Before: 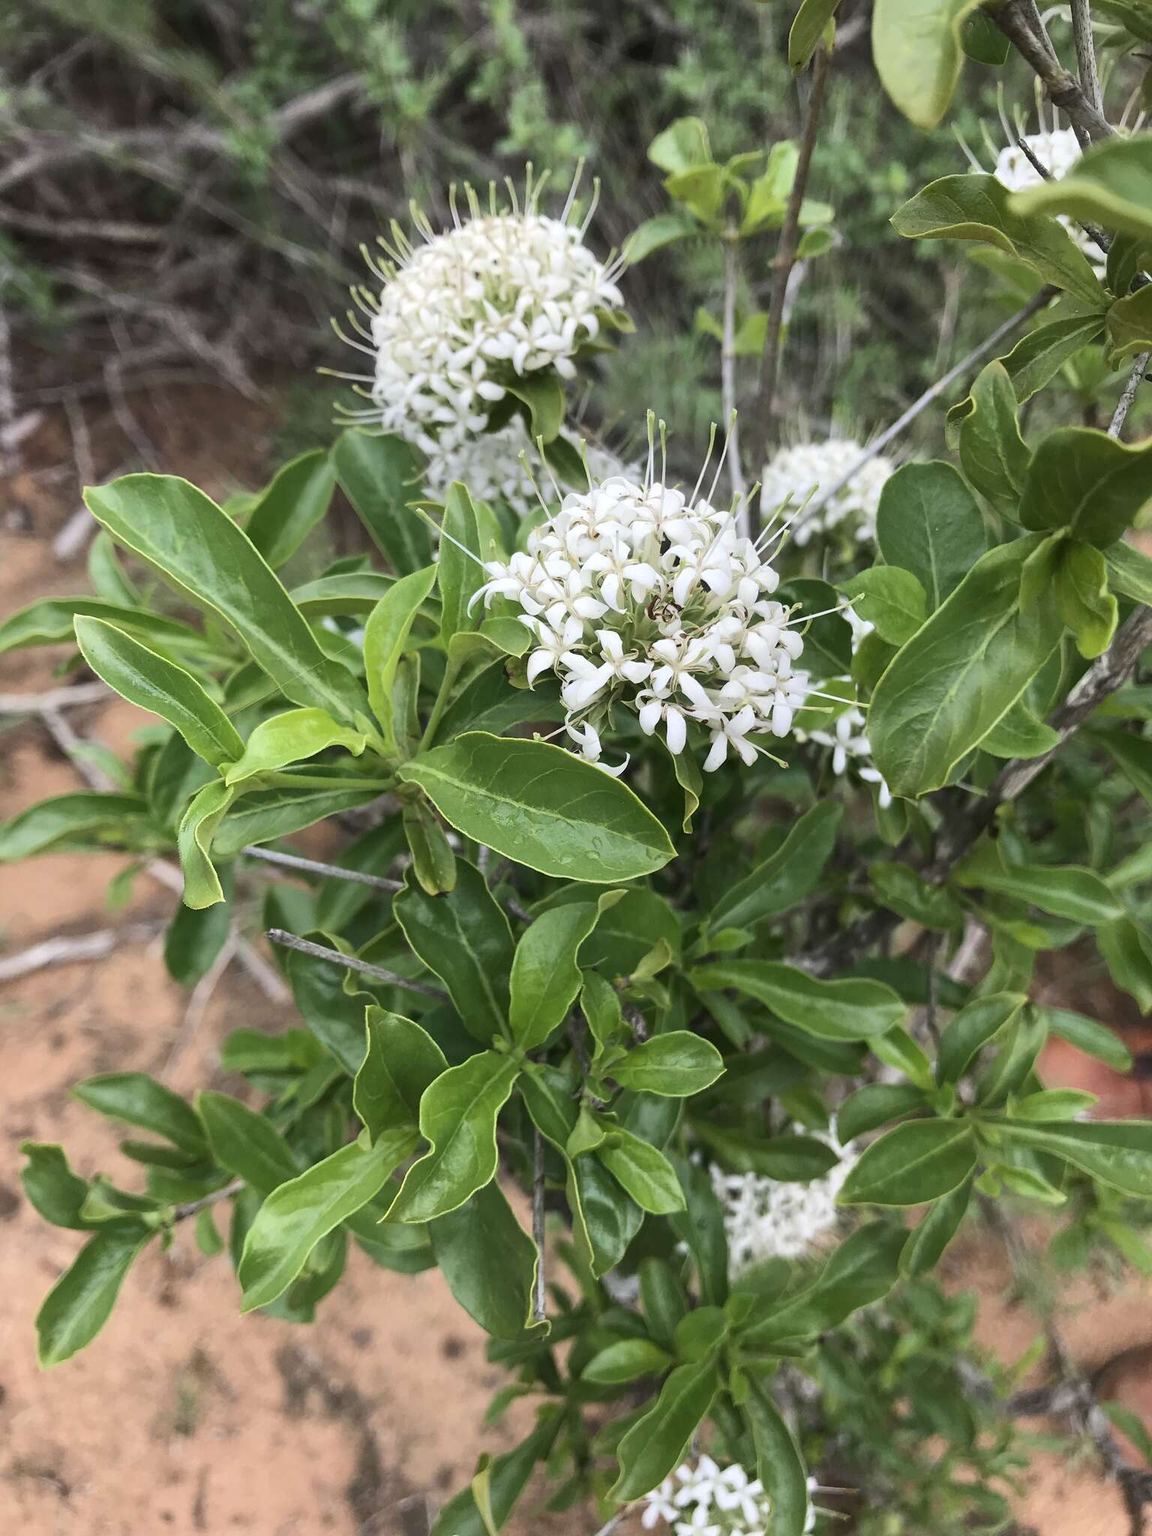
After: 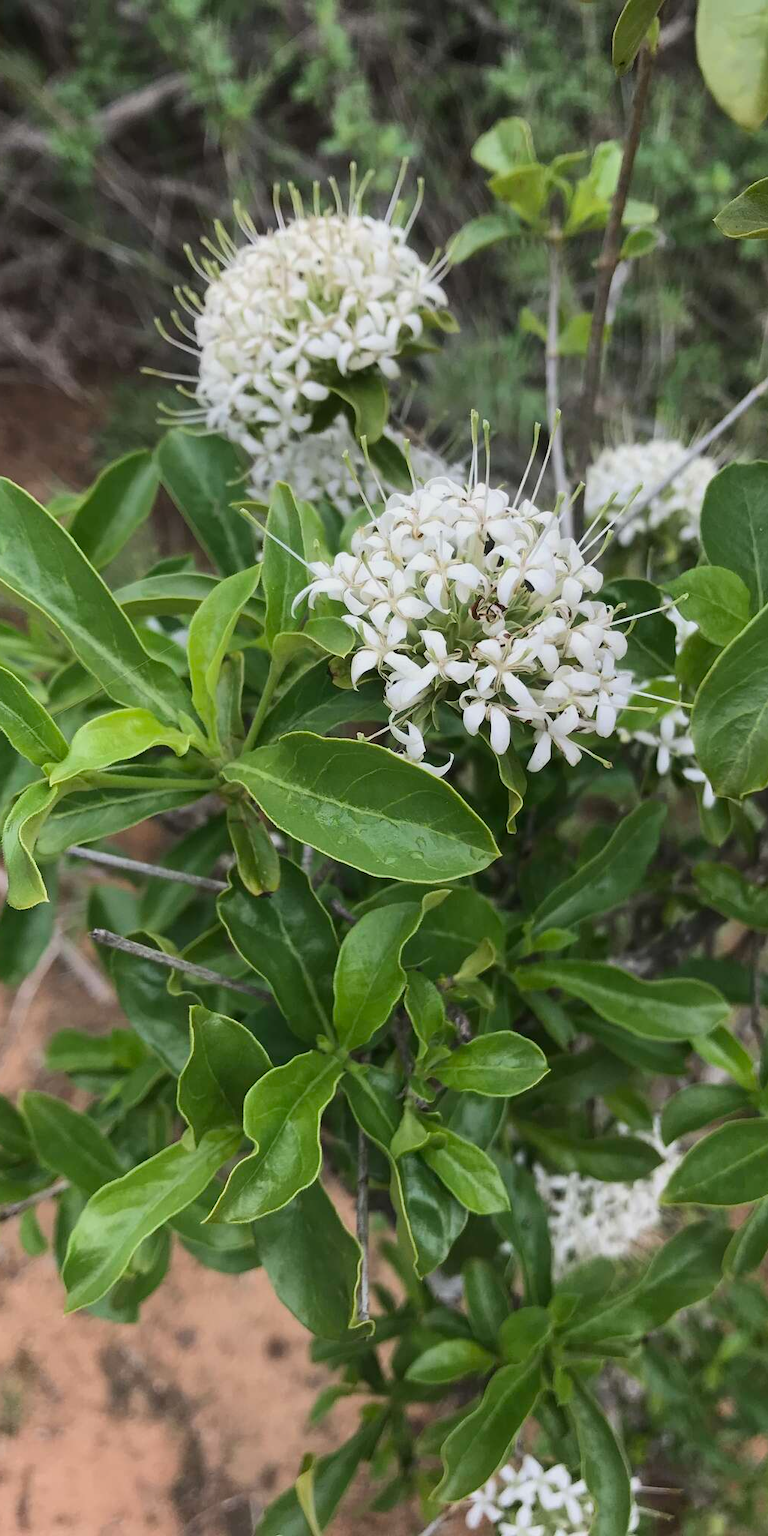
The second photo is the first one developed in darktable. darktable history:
levels: white 99.88%
tone equalizer: on, module defaults
exposure: exposure -0.294 EV, compensate highlight preservation false
crop and rotate: left 15.349%, right 17.967%
